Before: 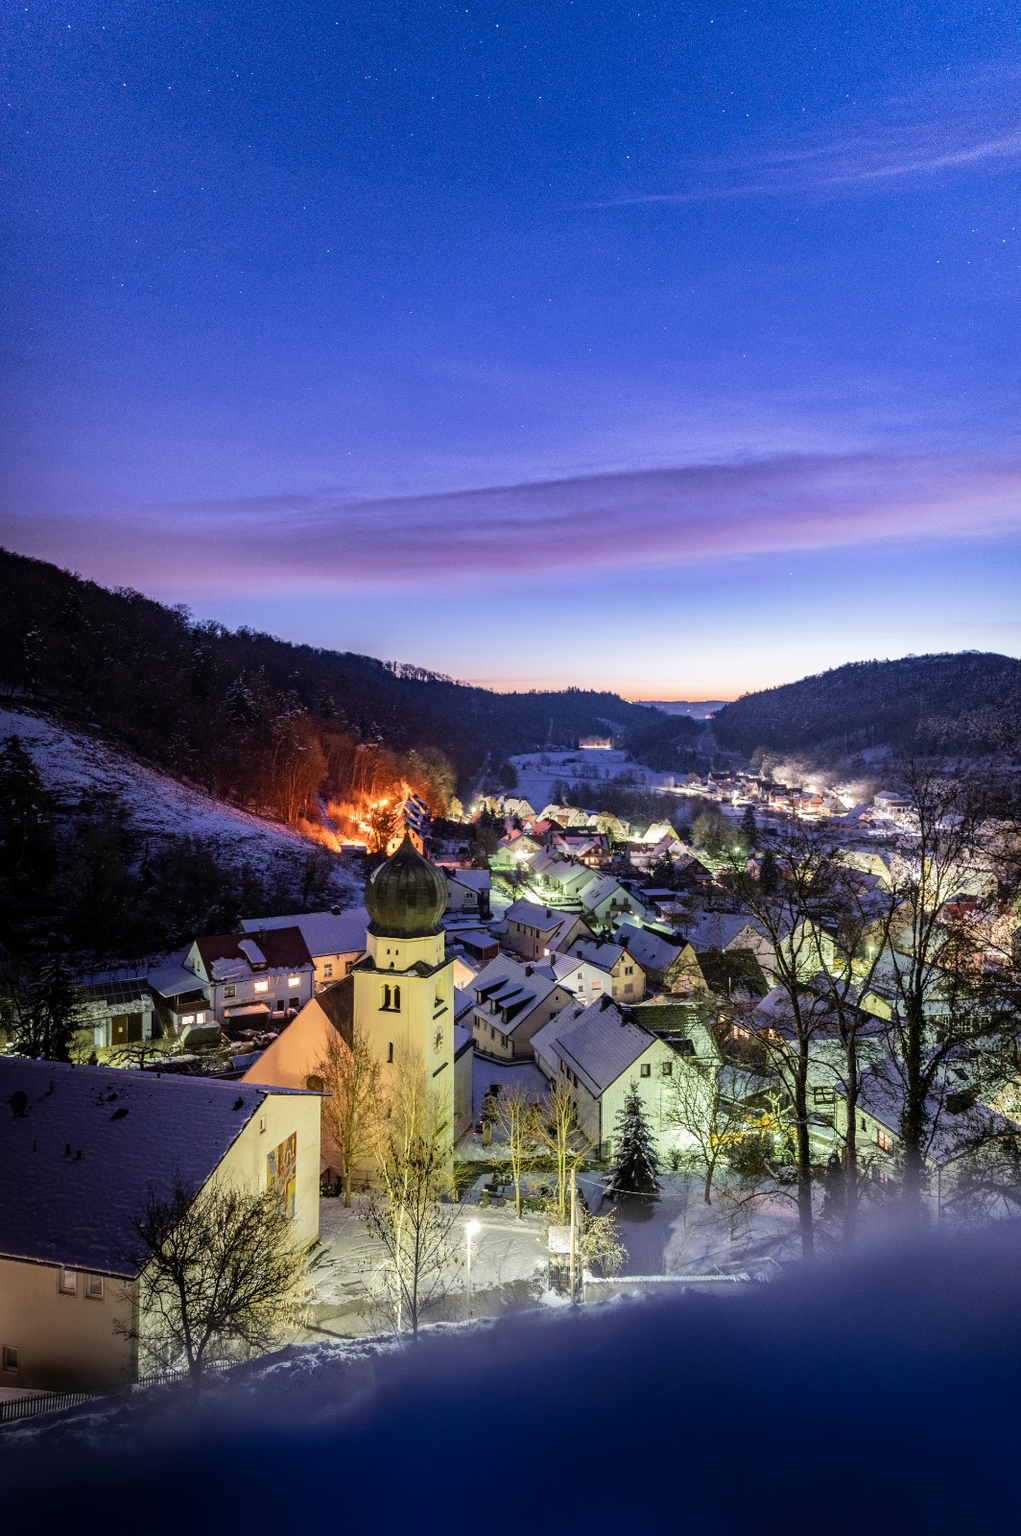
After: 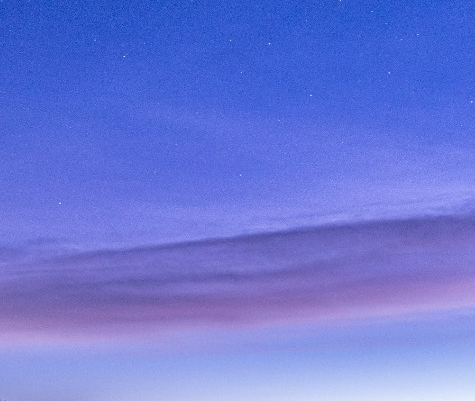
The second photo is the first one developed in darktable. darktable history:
crop: left 28.64%, top 16.832%, right 26.637%, bottom 58.055%
local contrast: on, module defaults
